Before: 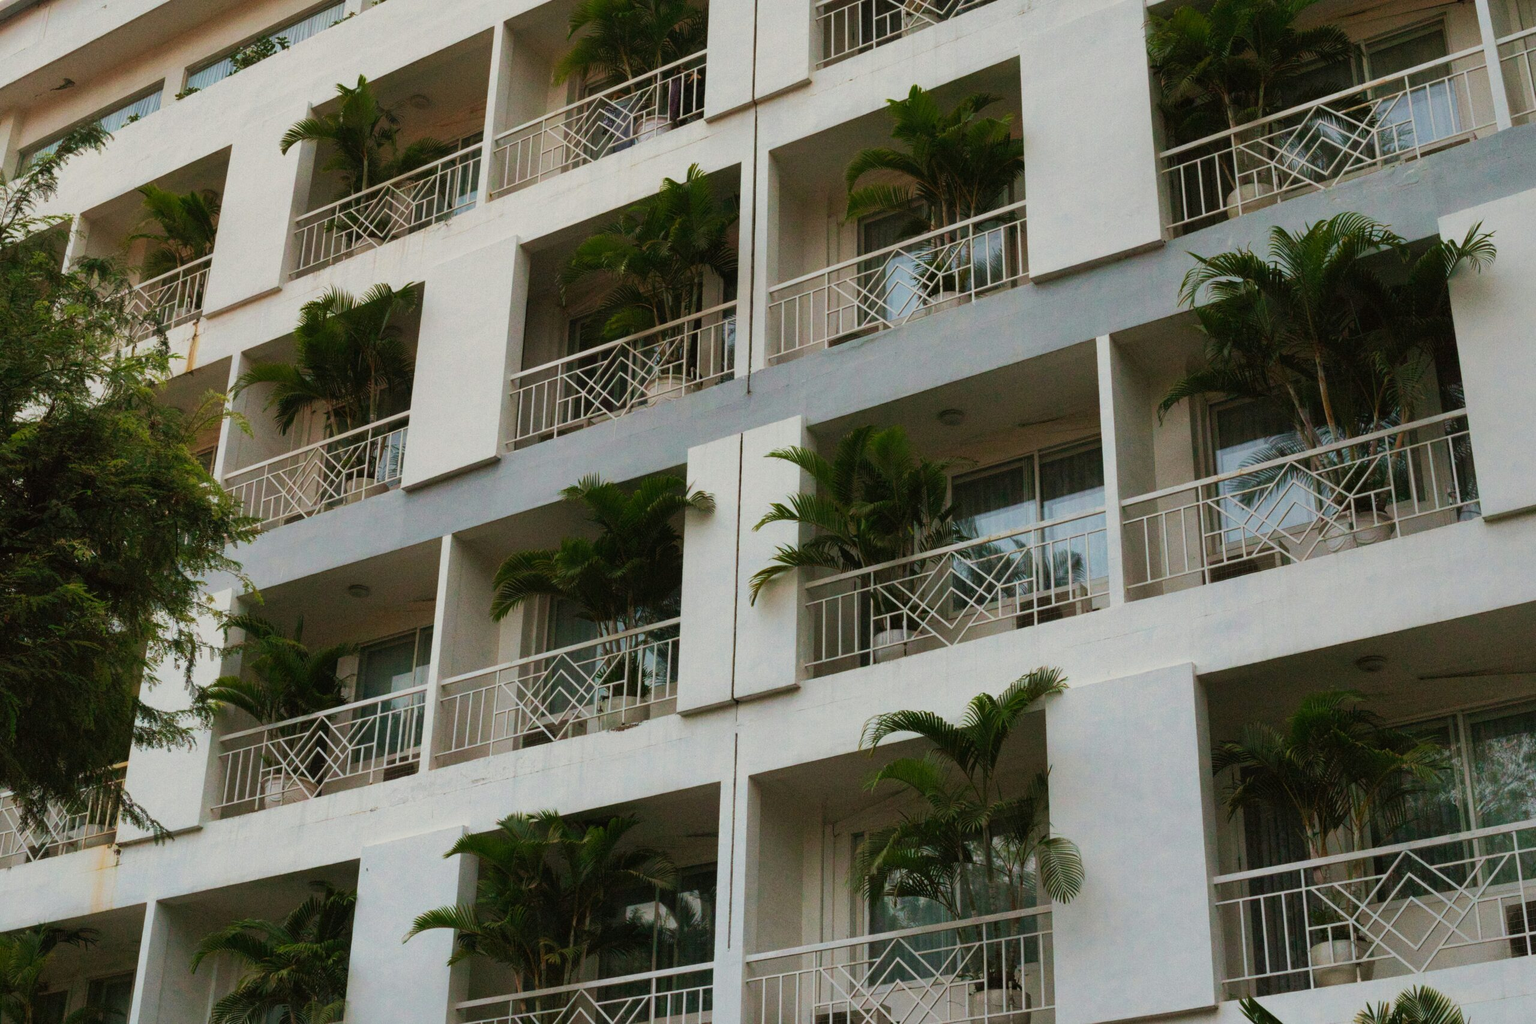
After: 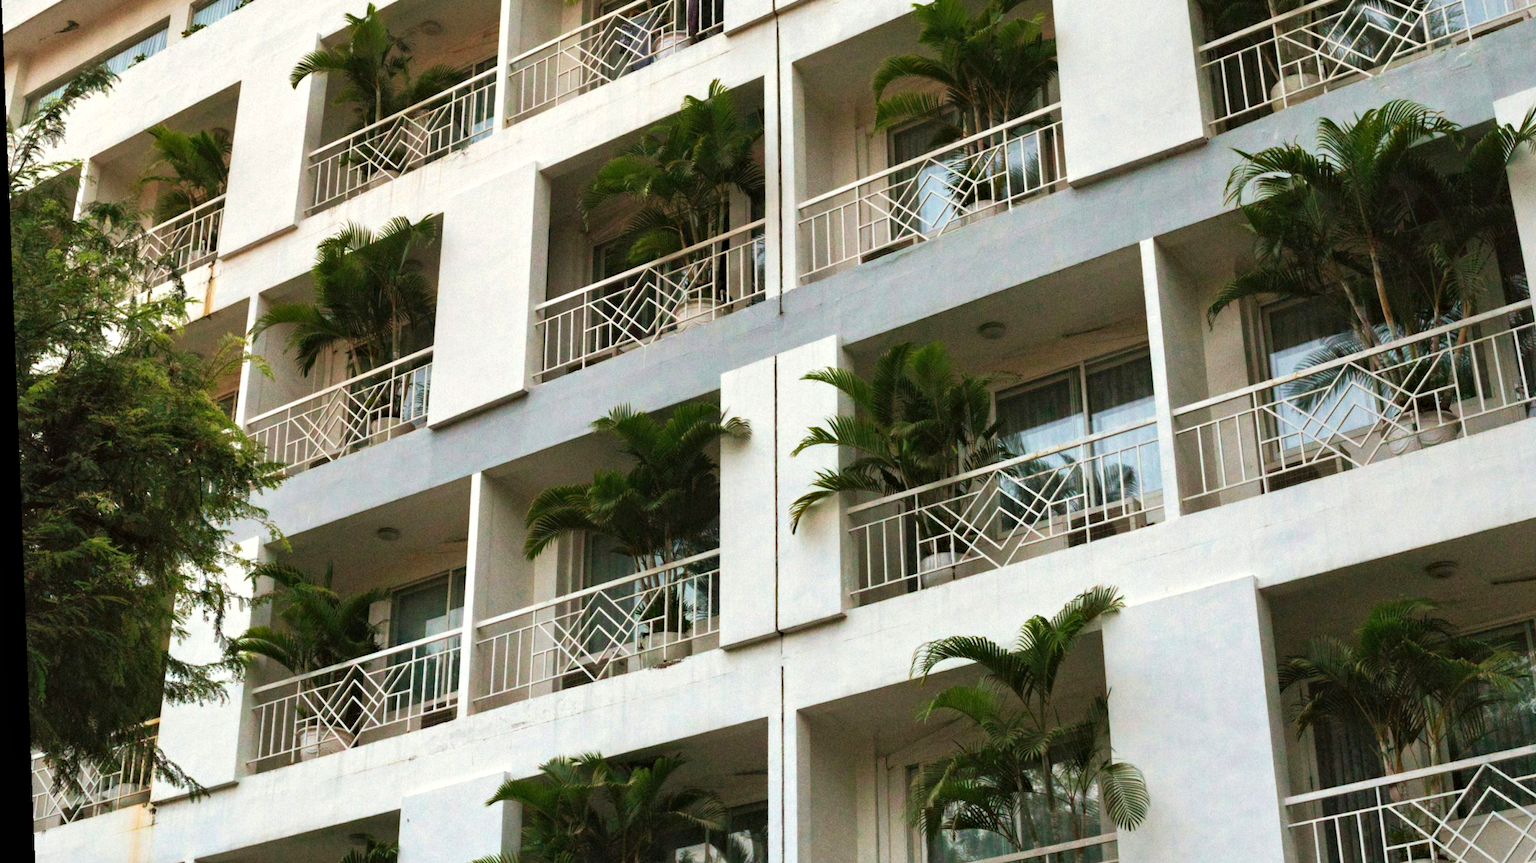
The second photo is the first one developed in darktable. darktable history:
white balance: emerald 1
color balance: mode lift, gamma, gain (sRGB)
crop and rotate: angle 0.03°, top 11.643%, right 5.651%, bottom 11.189%
exposure: black level correction 0, exposure 0.7 EV, compensate exposure bias true, compensate highlight preservation false
rotate and perspective: rotation -2.22°, lens shift (horizontal) -0.022, automatic cropping off
contrast equalizer: y [[0.5, 0.5, 0.544, 0.569, 0.5, 0.5], [0.5 ×6], [0.5 ×6], [0 ×6], [0 ×6]]
